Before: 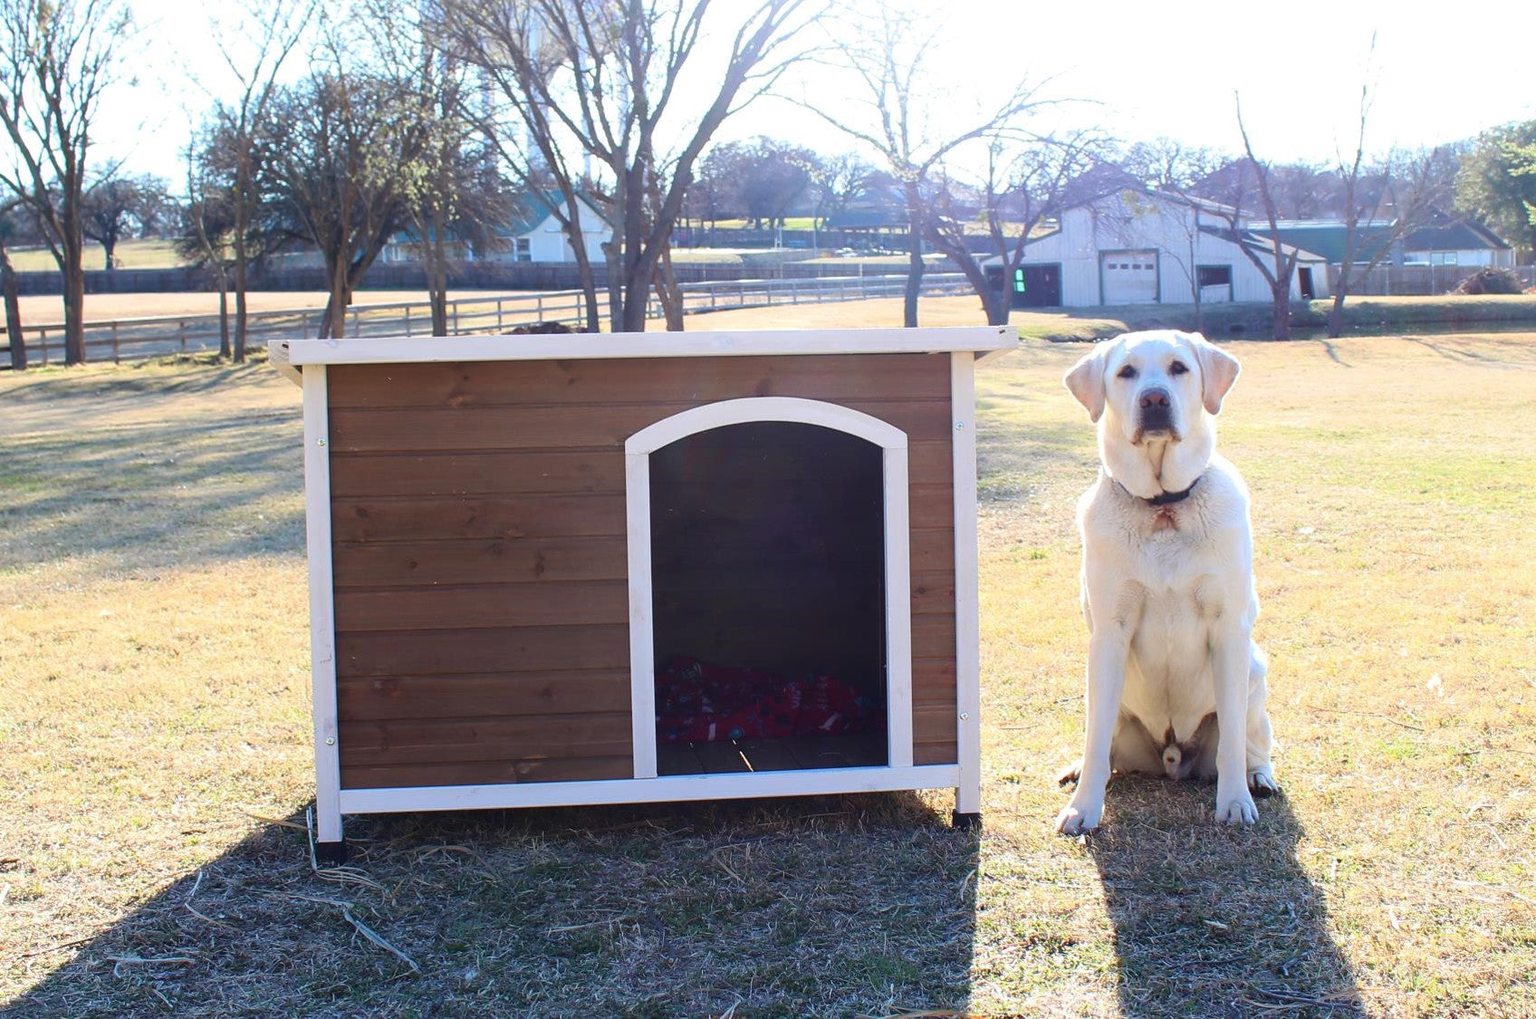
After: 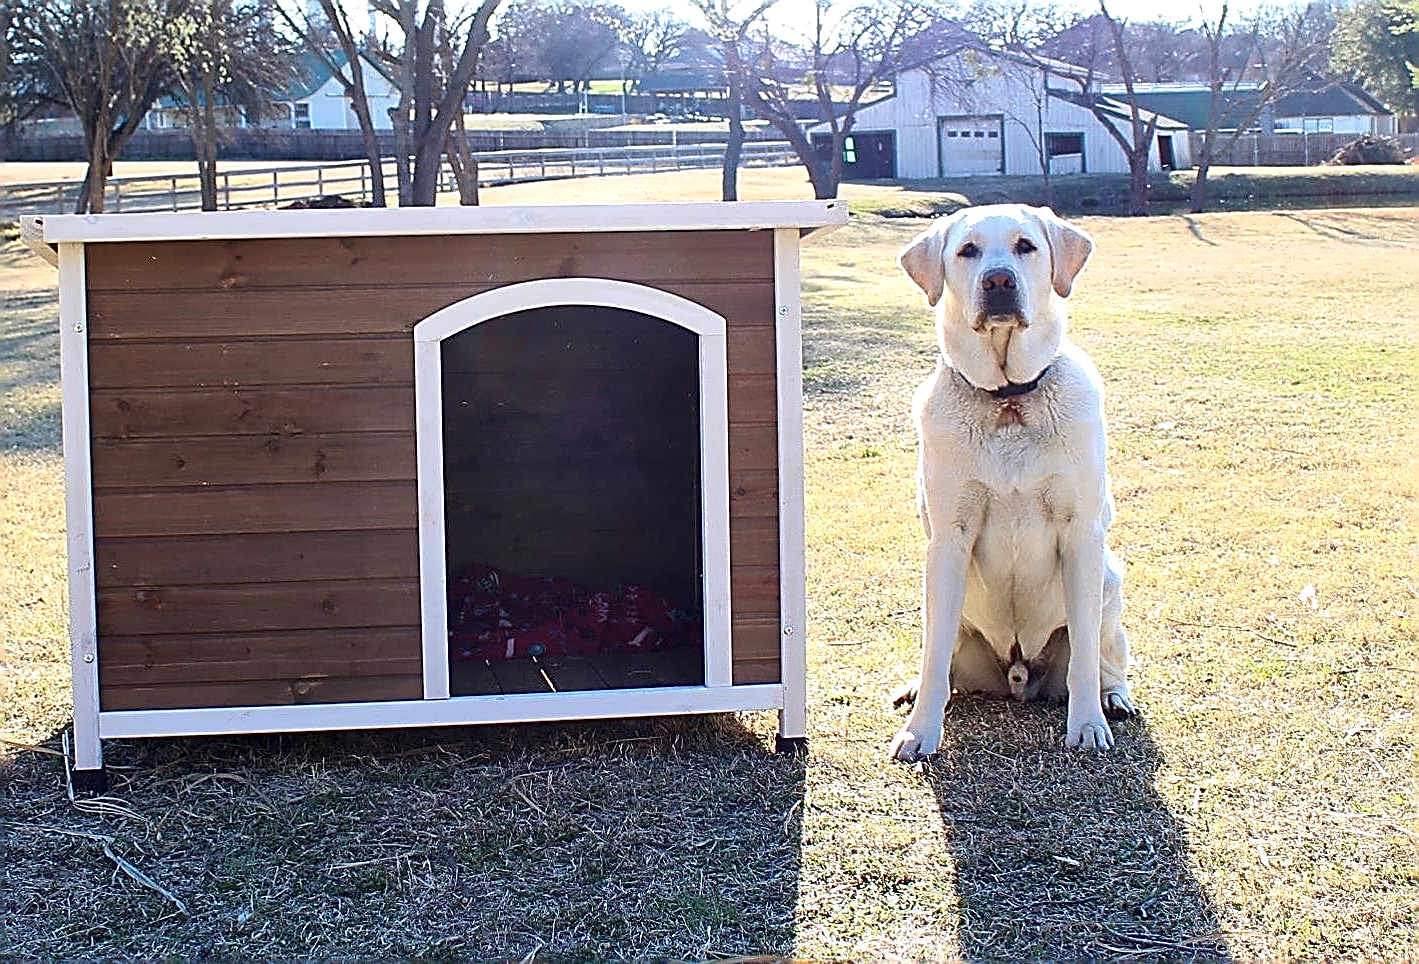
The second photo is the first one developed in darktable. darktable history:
crop: left 16.315%, top 14.246%
local contrast: mode bilateral grid, contrast 50, coarseness 50, detail 150%, midtone range 0.2
sharpen: amount 1.861
